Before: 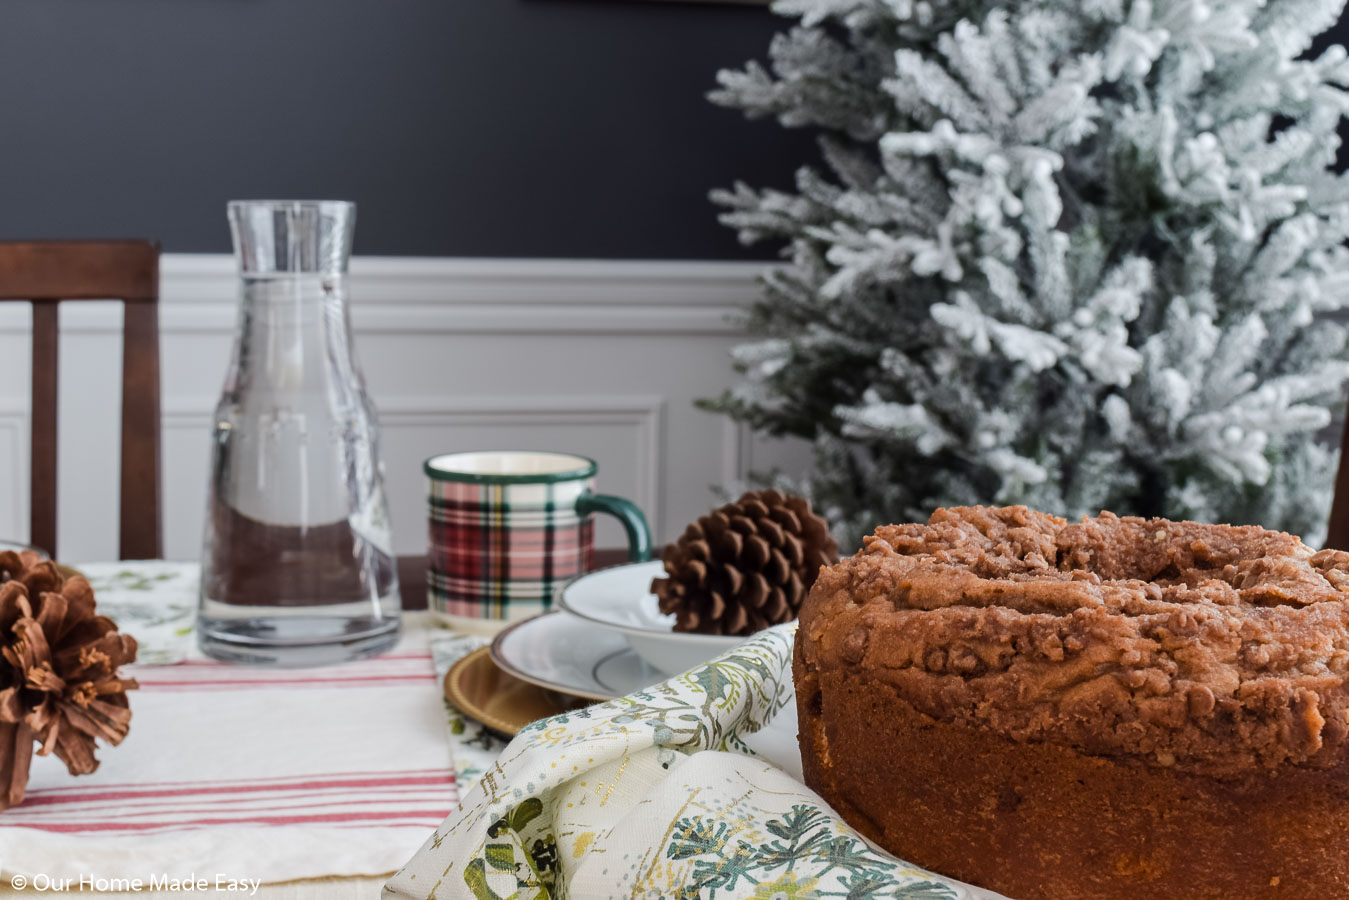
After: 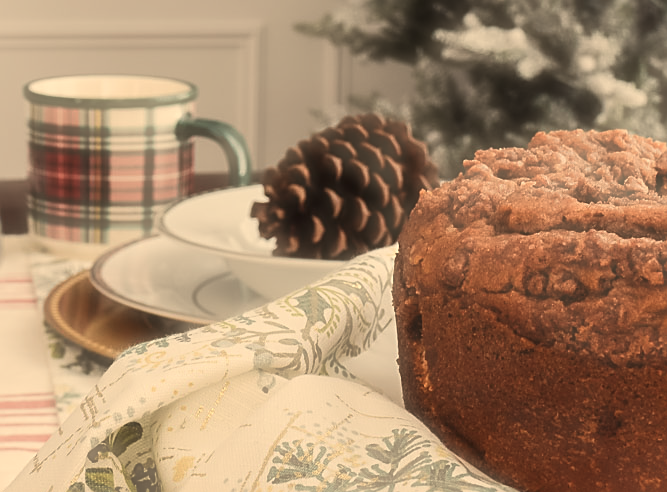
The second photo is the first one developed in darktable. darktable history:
sharpen: on, module defaults
haze removal: strength -0.9, distance 0.225, compatibility mode true, adaptive false
white balance: red 1.138, green 0.996, blue 0.812
crop: left 29.672%, top 41.786%, right 20.851%, bottom 3.487%
